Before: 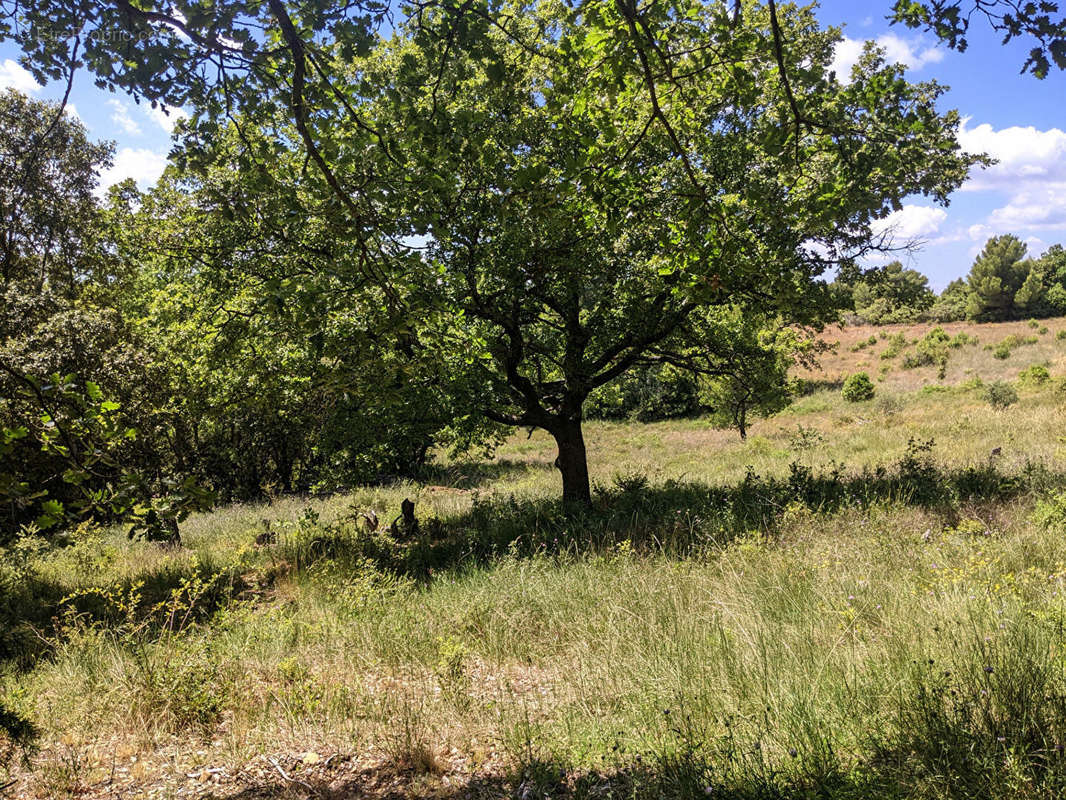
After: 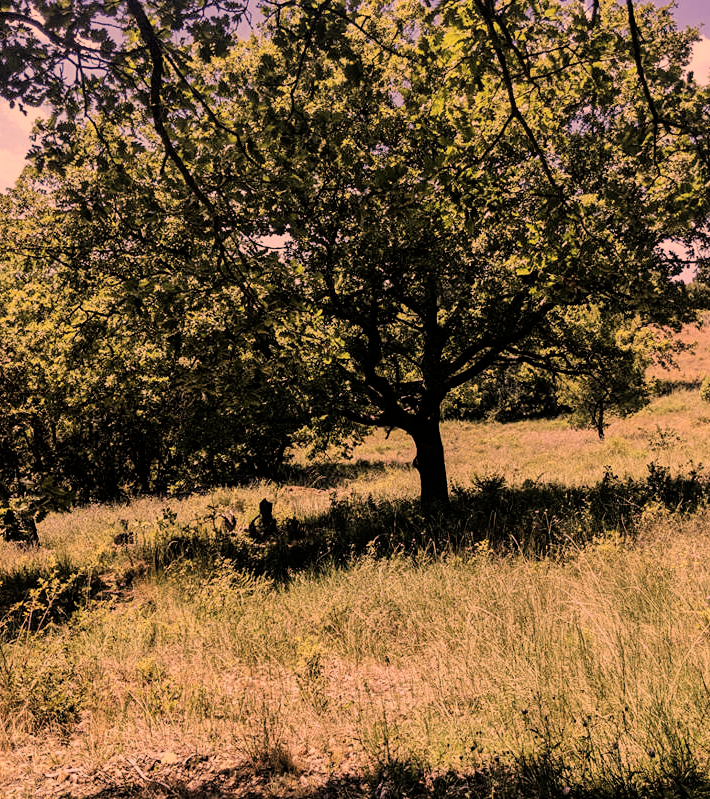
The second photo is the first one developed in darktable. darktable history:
crop and rotate: left 13.409%, right 19.903%
filmic rgb: black relative exposure -7.65 EV, white relative exposure 4.56 EV, hardness 3.61, contrast 1.244
color correction: highlights a* 39.94, highlights b* 39.91, saturation 0.688
